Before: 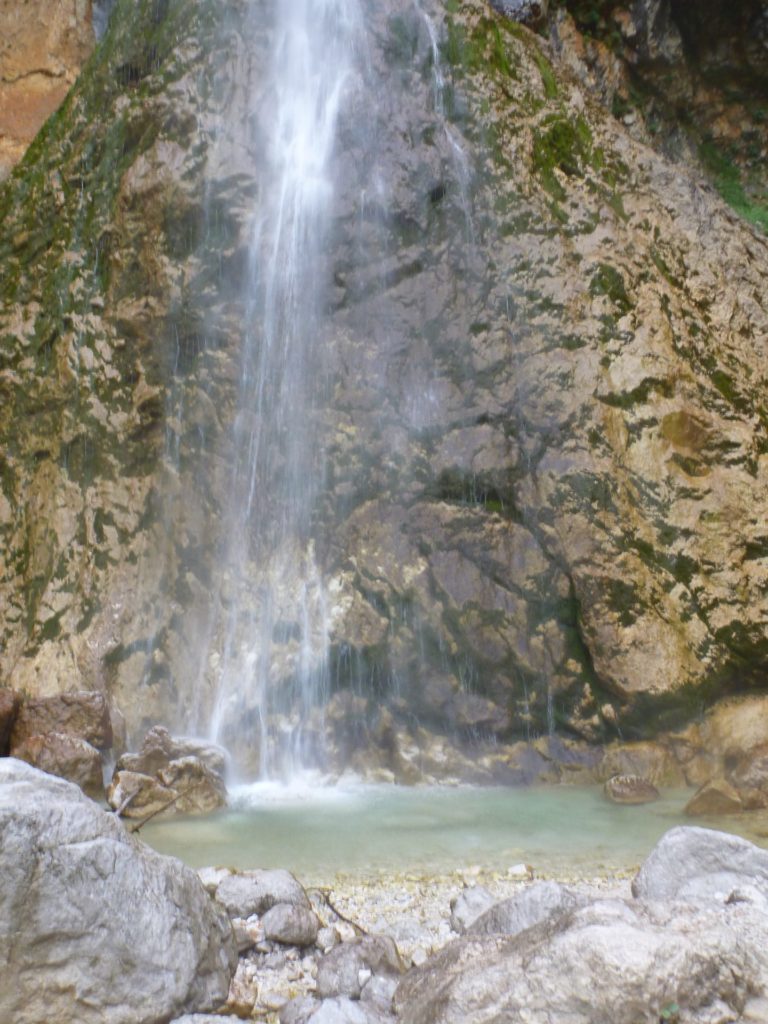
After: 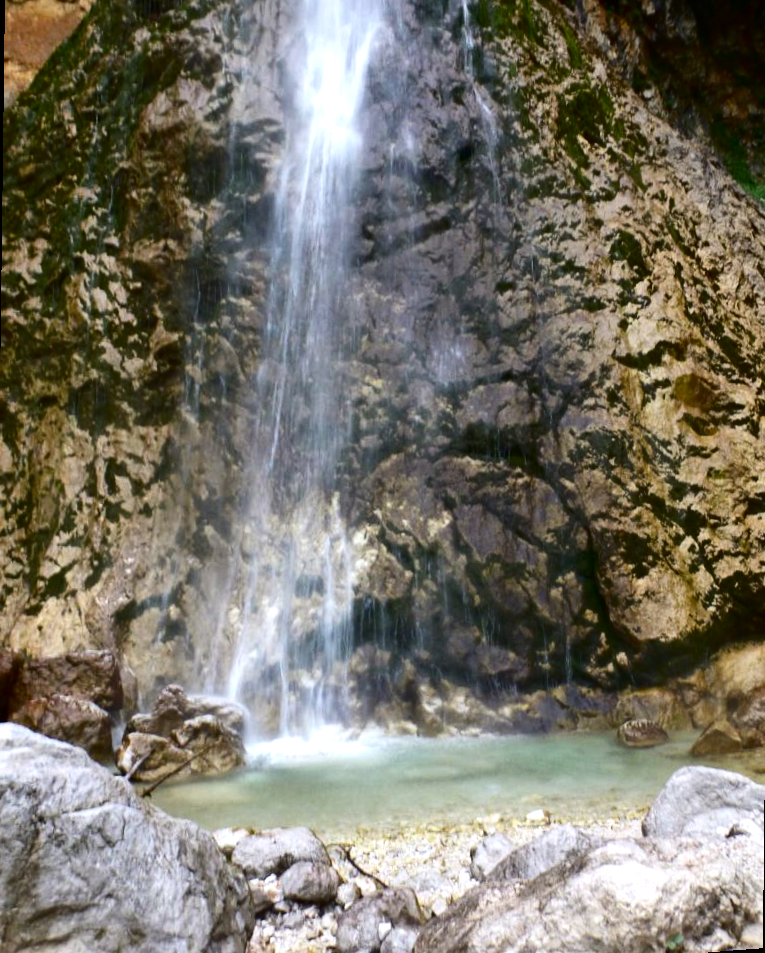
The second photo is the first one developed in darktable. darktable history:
haze removal: compatibility mode true, adaptive false
rotate and perspective: rotation 0.679°, lens shift (horizontal) 0.136, crop left 0.009, crop right 0.991, crop top 0.078, crop bottom 0.95
tone equalizer: -8 EV -0.417 EV, -7 EV -0.389 EV, -6 EV -0.333 EV, -5 EV -0.222 EV, -3 EV 0.222 EV, -2 EV 0.333 EV, -1 EV 0.389 EV, +0 EV 0.417 EV, edges refinement/feathering 500, mask exposure compensation -1.57 EV, preserve details no
contrast brightness saturation: contrast 0.19, brightness -0.24, saturation 0.11
